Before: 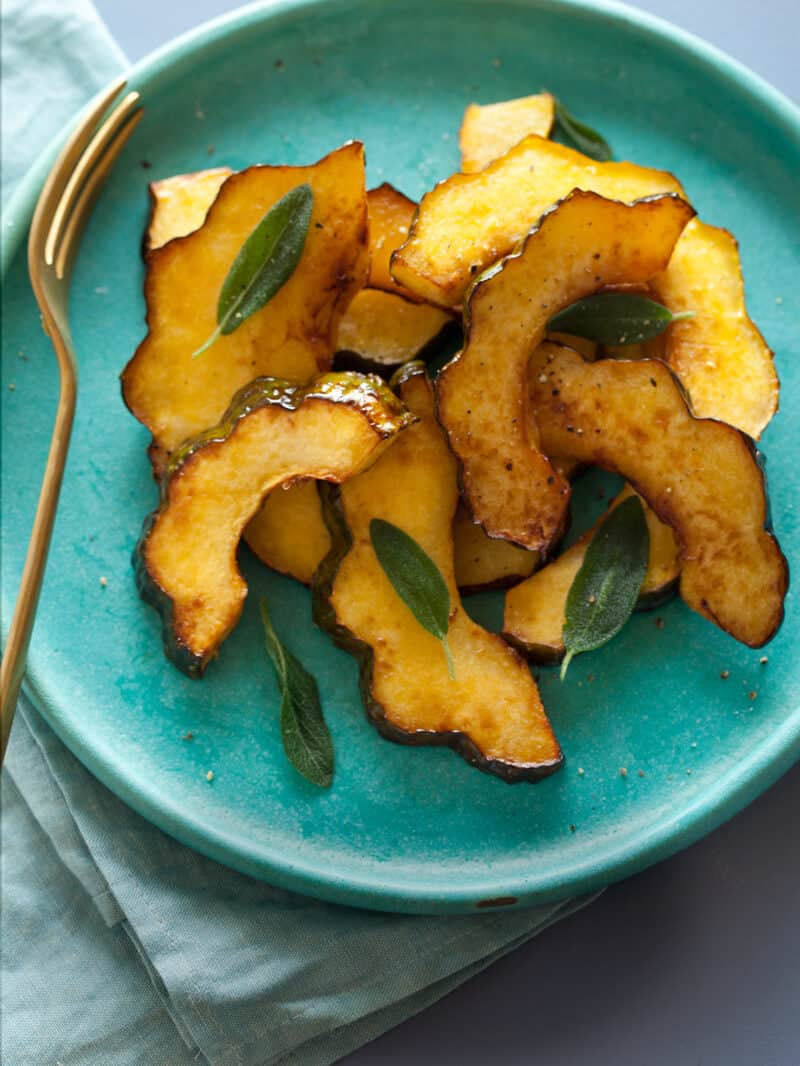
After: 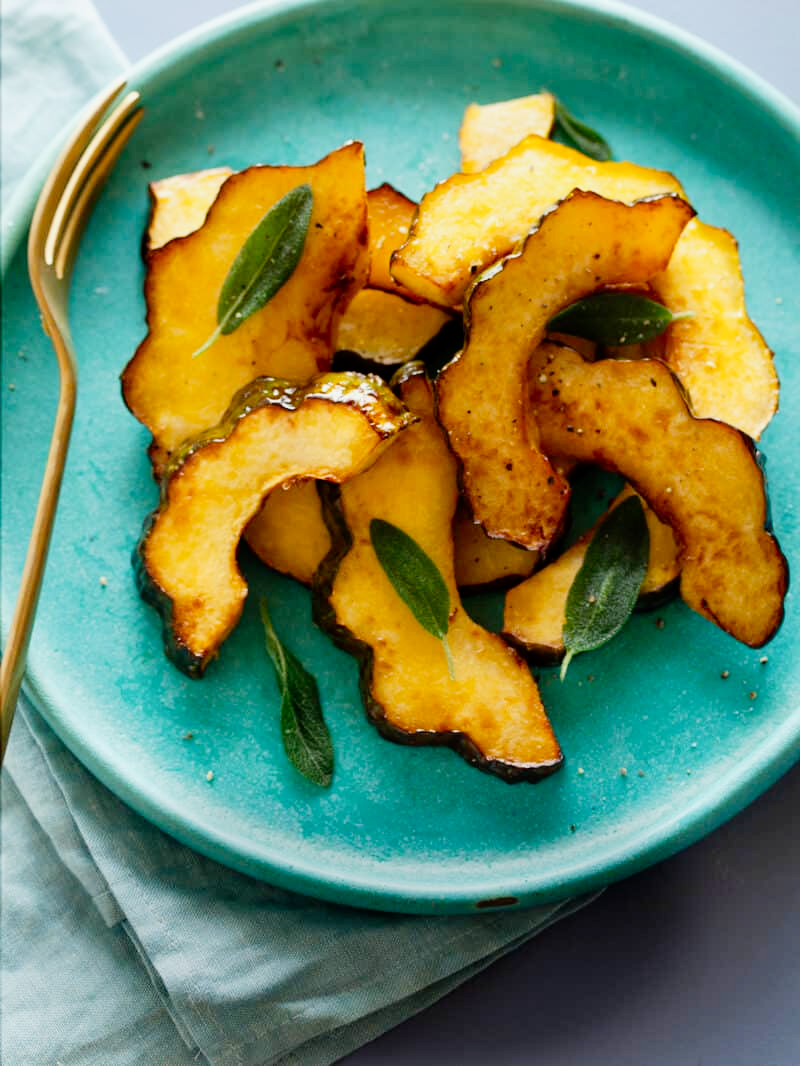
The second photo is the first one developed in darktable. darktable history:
tone curve: curves: ch0 [(0.017, 0) (0.122, 0.046) (0.295, 0.297) (0.449, 0.505) (0.559, 0.629) (0.729, 0.796) (0.879, 0.898) (1, 0.97)]; ch1 [(0, 0) (0.393, 0.4) (0.447, 0.447) (0.485, 0.497) (0.522, 0.503) (0.539, 0.52) (0.606, 0.6) (0.696, 0.679) (1, 1)]; ch2 [(0, 0) (0.369, 0.388) (0.449, 0.431) (0.499, 0.501) (0.516, 0.536) (0.604, 0.599) (0.741, 0.763) (1, 1)], preserve colors none
